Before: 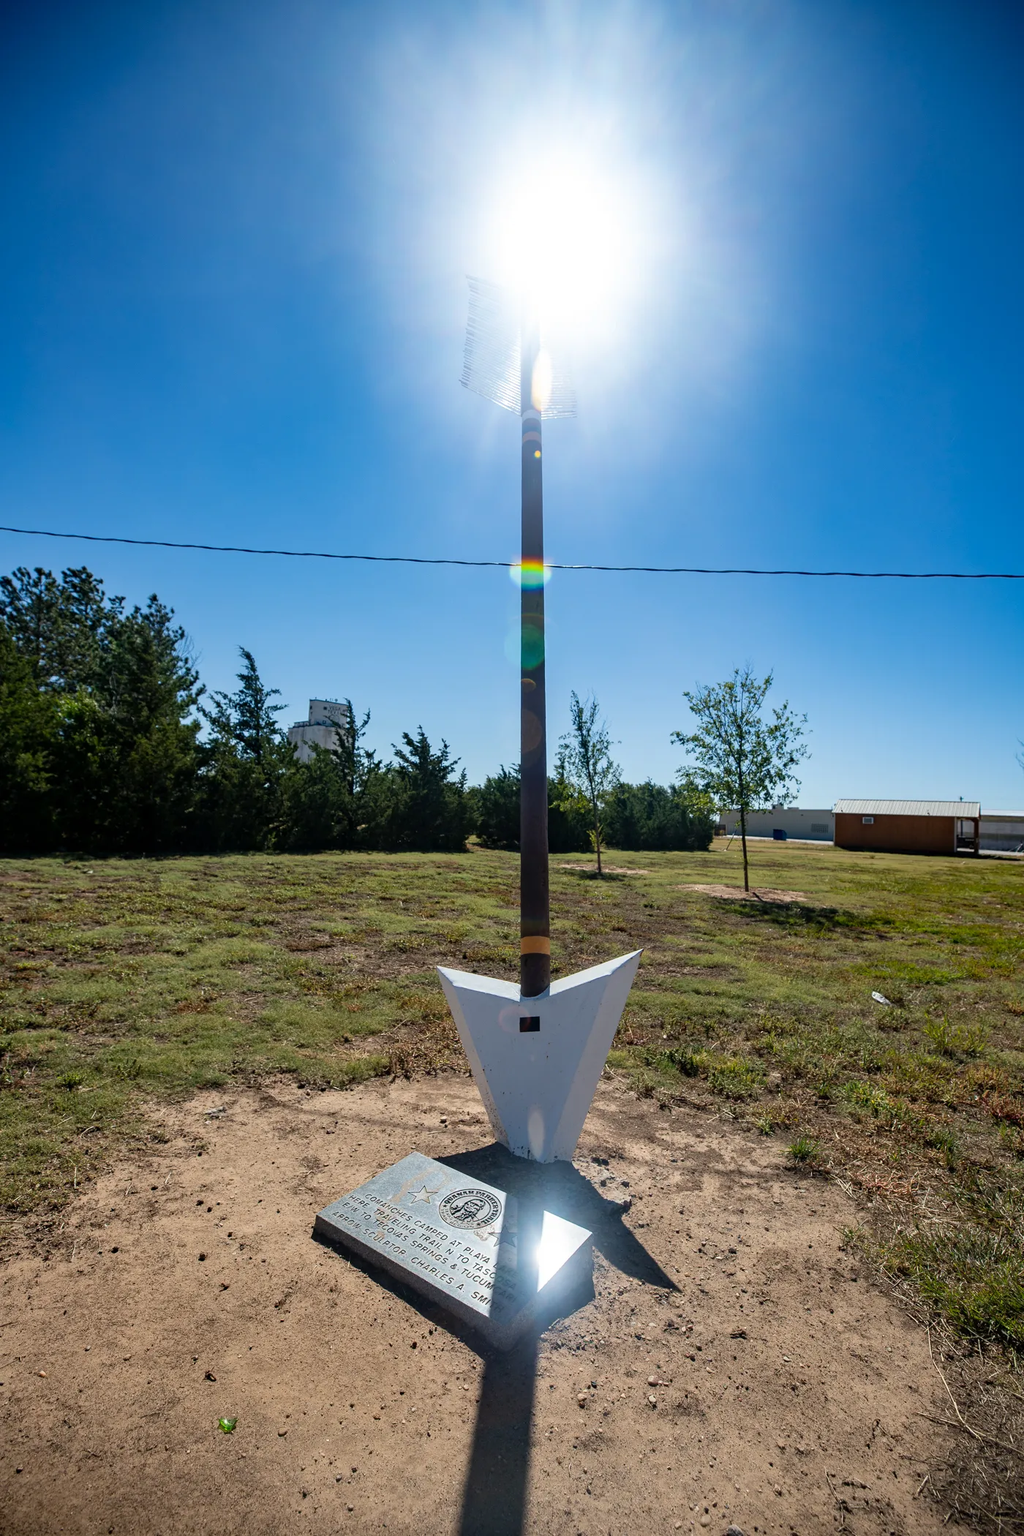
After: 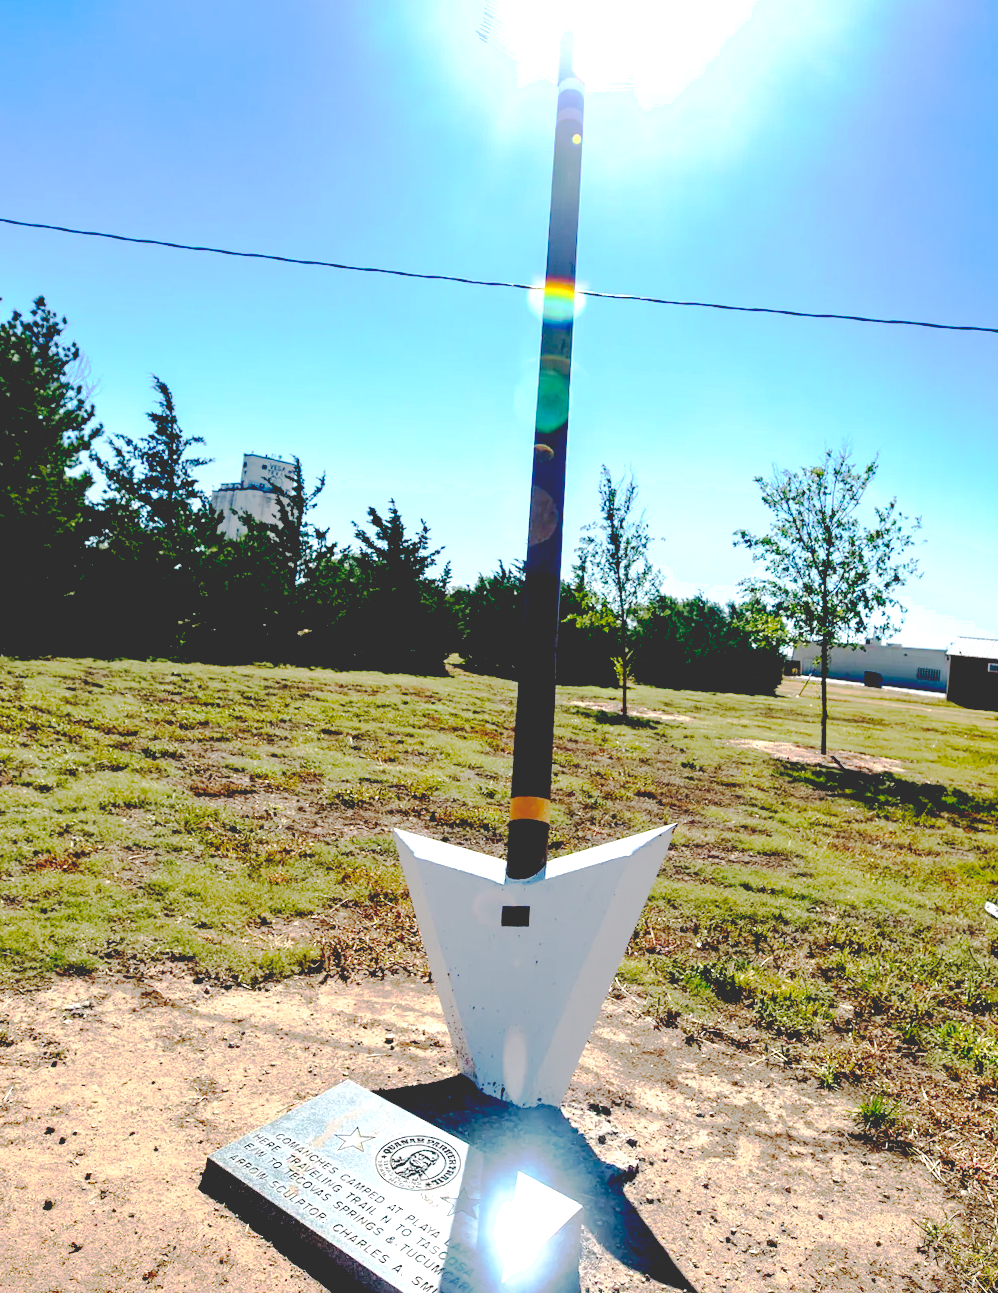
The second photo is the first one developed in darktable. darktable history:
exposure: exposure 0.92 EV, compensate highlight preservation false
base curve: curves: ch0 [(0.065, 0.026) (0.236, 0.358) (0.53, 0.546) (0.777, 0.841) (0.924, 0.992)], preserve colors none
crop and rotate: angle -3.71°, left 9.806%, top 20.544%, right 12.07%, bottom 12.023%
